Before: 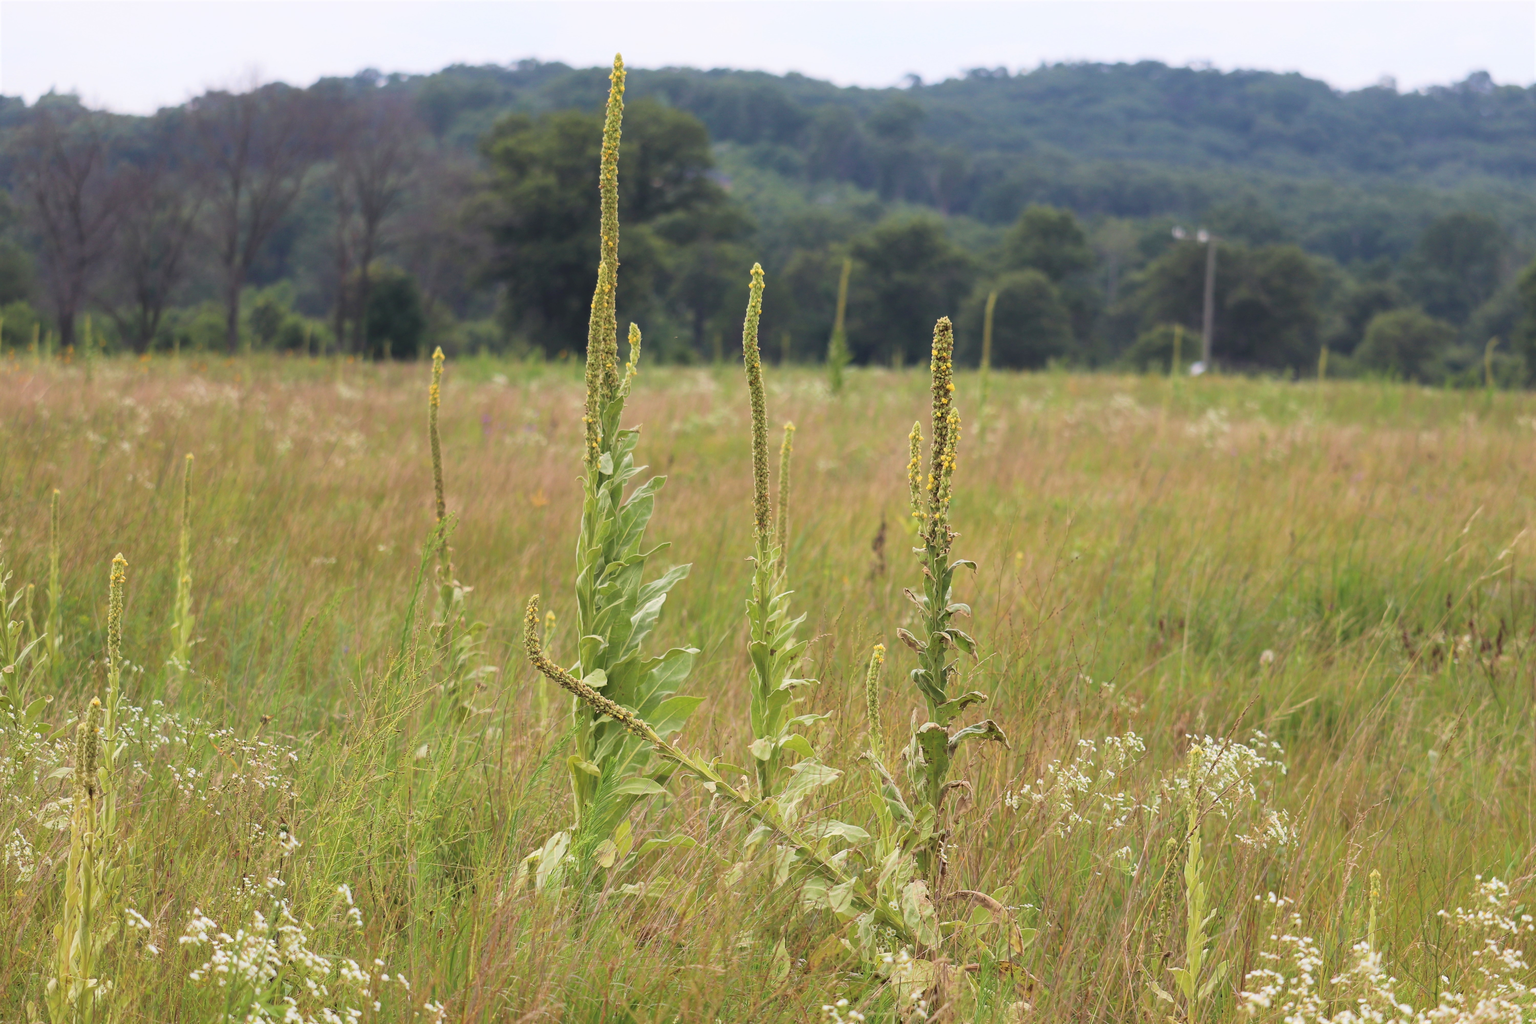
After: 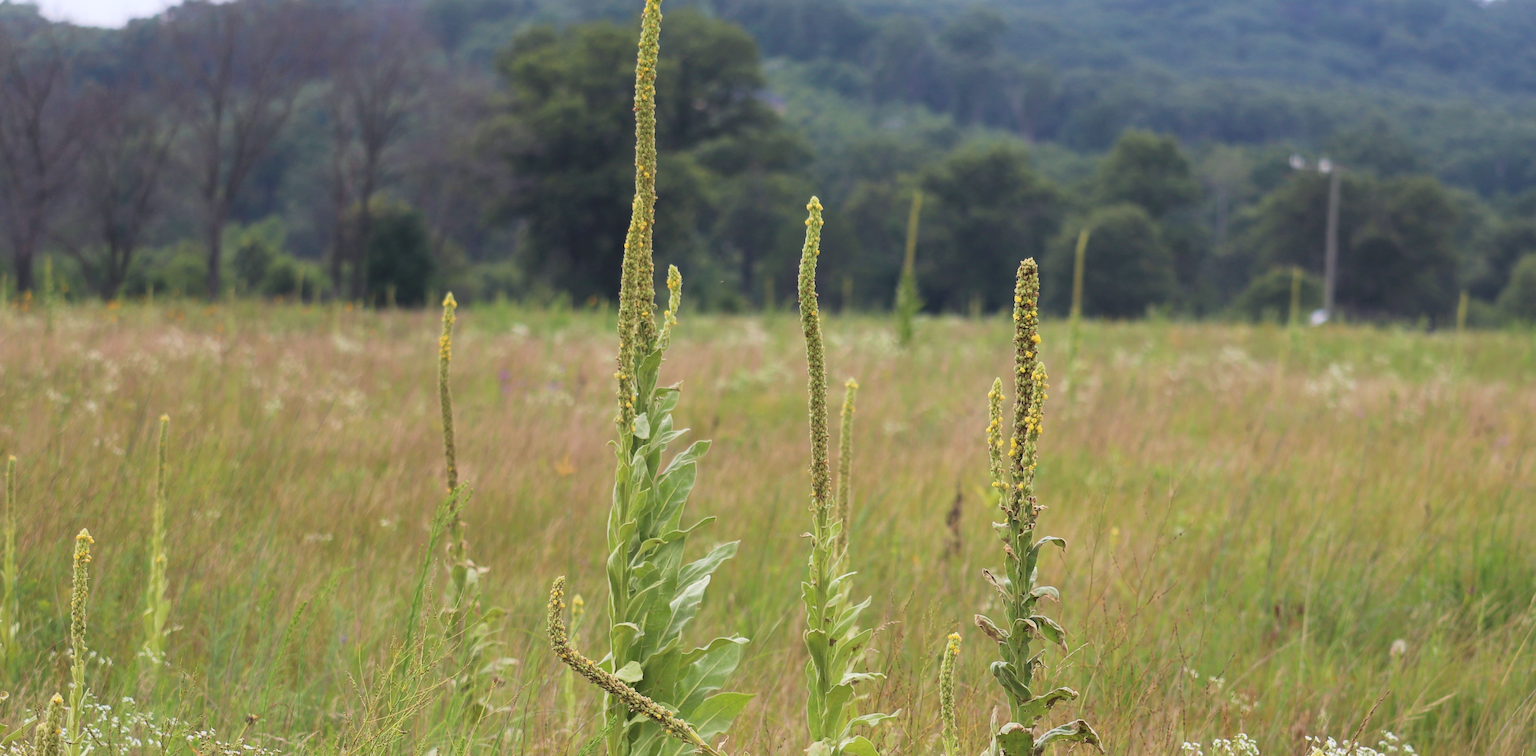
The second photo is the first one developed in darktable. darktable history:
crop: left 3.015%, top 8.969%, right 9.647%, bottom 26.457%
white balance: red 0.98, blue 1.034
